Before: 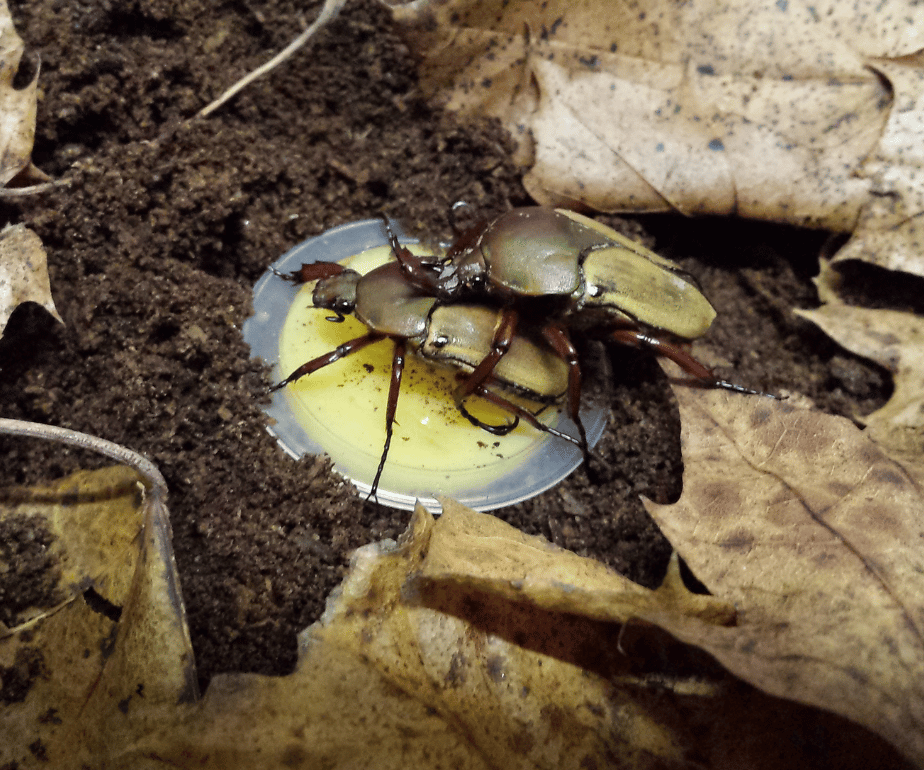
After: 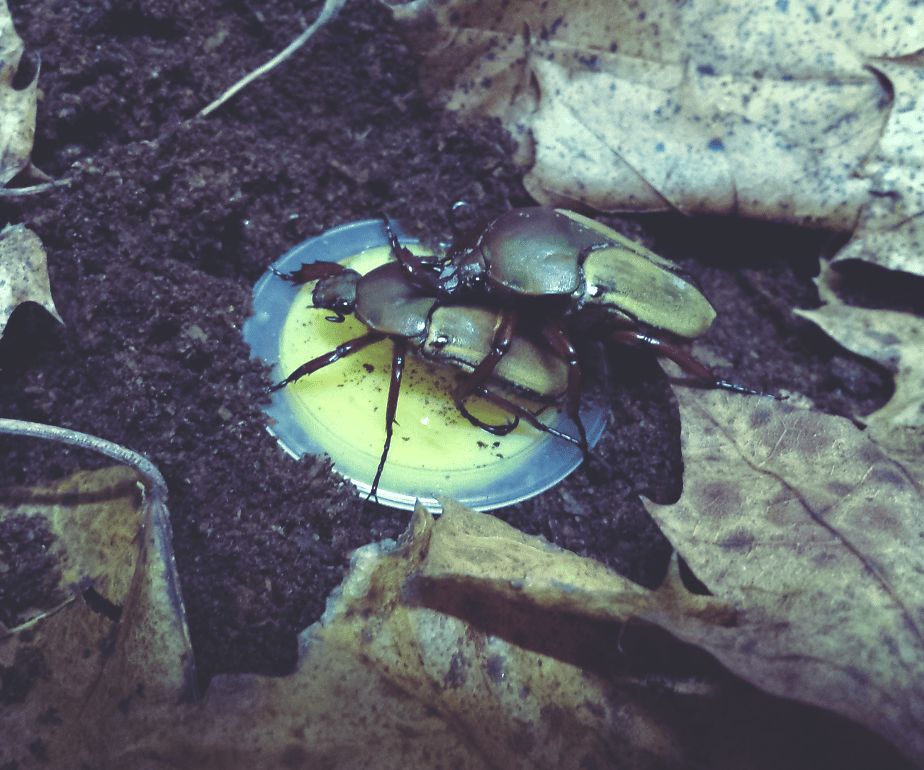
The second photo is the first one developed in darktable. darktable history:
exposure: black level correction 0, exposure 0.2 EV, compensate exposure bias true, compensate highlight preservation false
rgb curve: curves: ch0 [(0, 0.186) (0.314, 0.284) (0.576, 0.466) (0.805, 0.691) (0.936, 0.886)]; ch1 [(0, 0.186) (0.314, 0.284) (0.581, 0.534) (0.771, 0.746) (0.936, 0.958)]; ch2 [(0, 0.216) (0.275, 0.39) (1, 1)], mode RGB, independent channels, compensate middle gray true, preserve colors none
